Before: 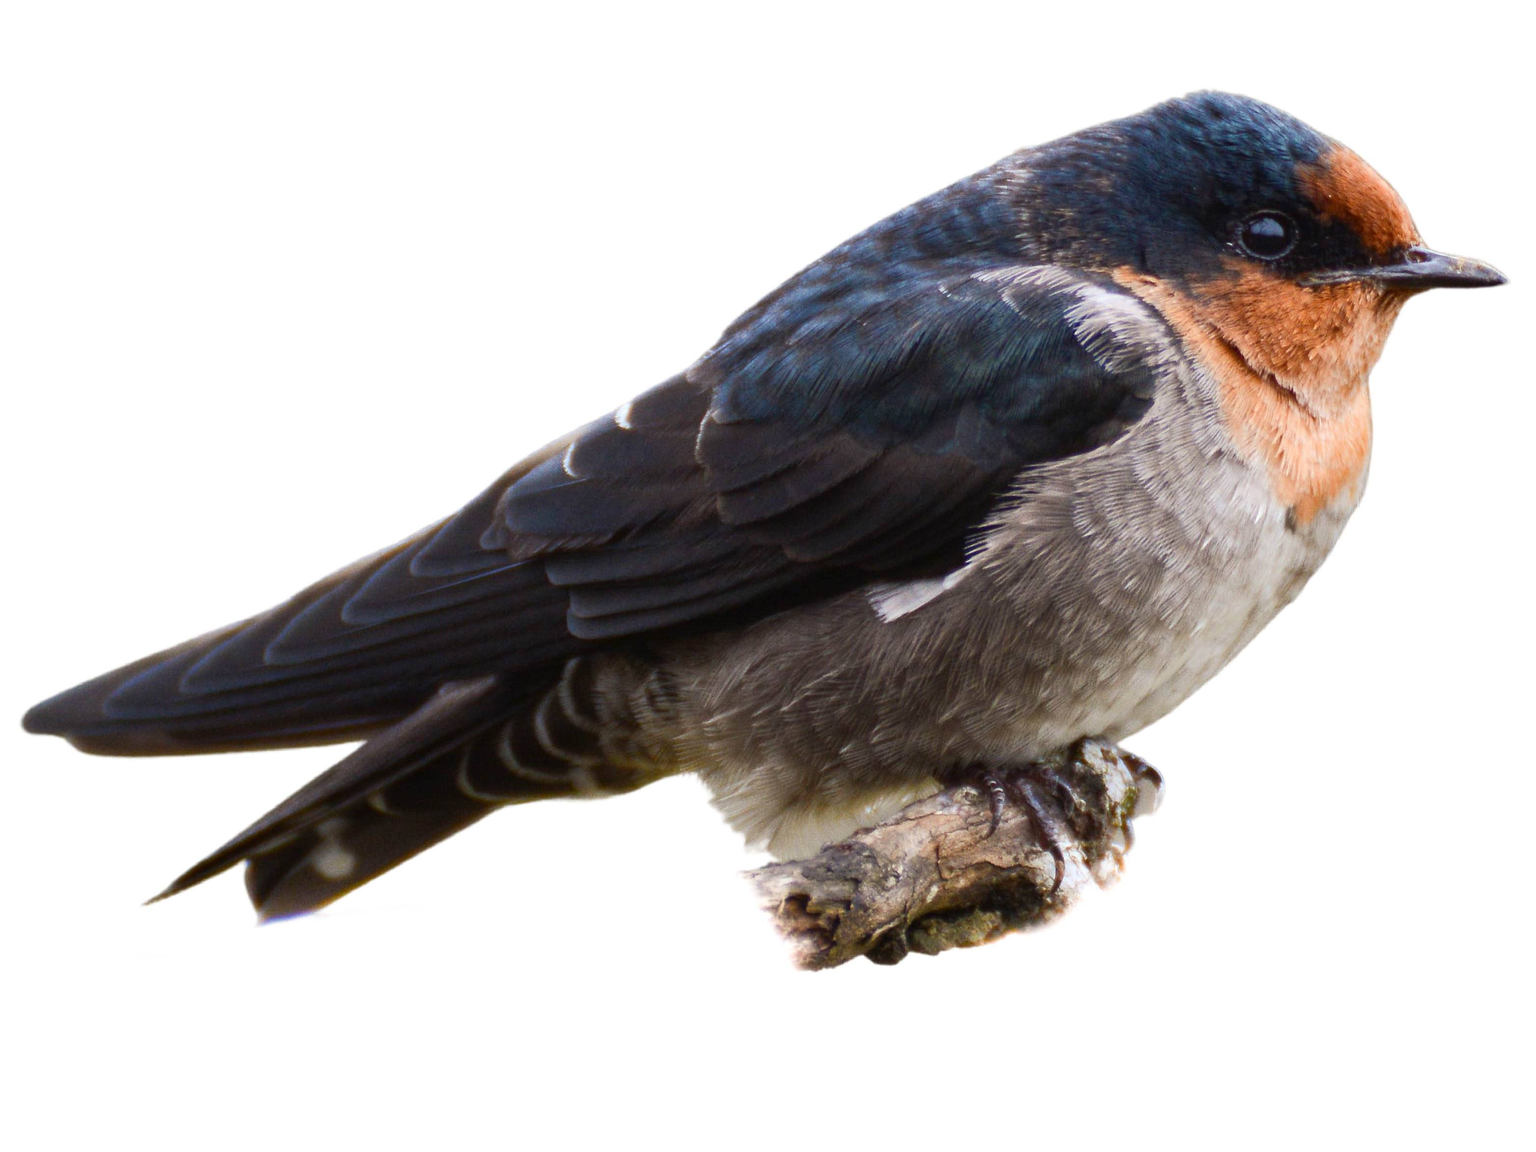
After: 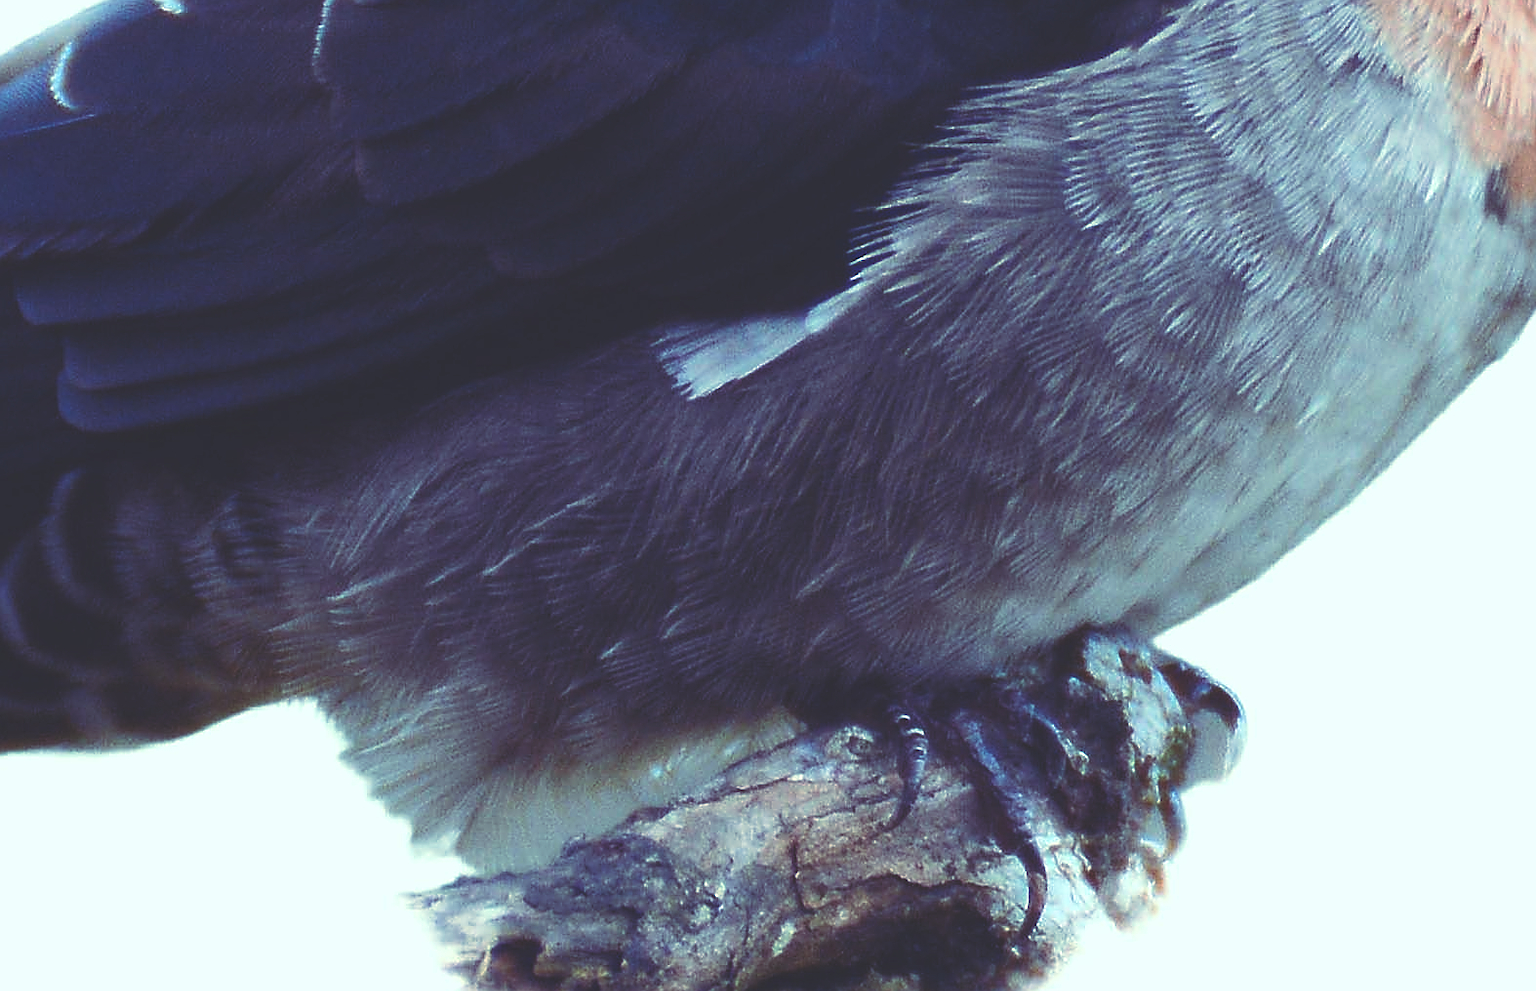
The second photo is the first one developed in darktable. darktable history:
rgb curve: curves: ch0 [(0, 0.186) (0.314, 0.284) (0.576, 0.466) (0.805, 0.691) (0.936, 0.886)]; ch1 [(0, 0.186) (0.314, 0.284) (0.581, 0.534) (0.771, 0.746) (0.936, 0.958)]; ch2 [(0, 0.216) (0.275, 0.39) (1, 1)], mode RGB, independent channels, compensate middle gray true, preserve colors none
sharpen: radius 1.4, amount 1.25, threshold 0.7
crop: left 35.03%, top 36.625%, right 14.663%, bottom 20.057%
